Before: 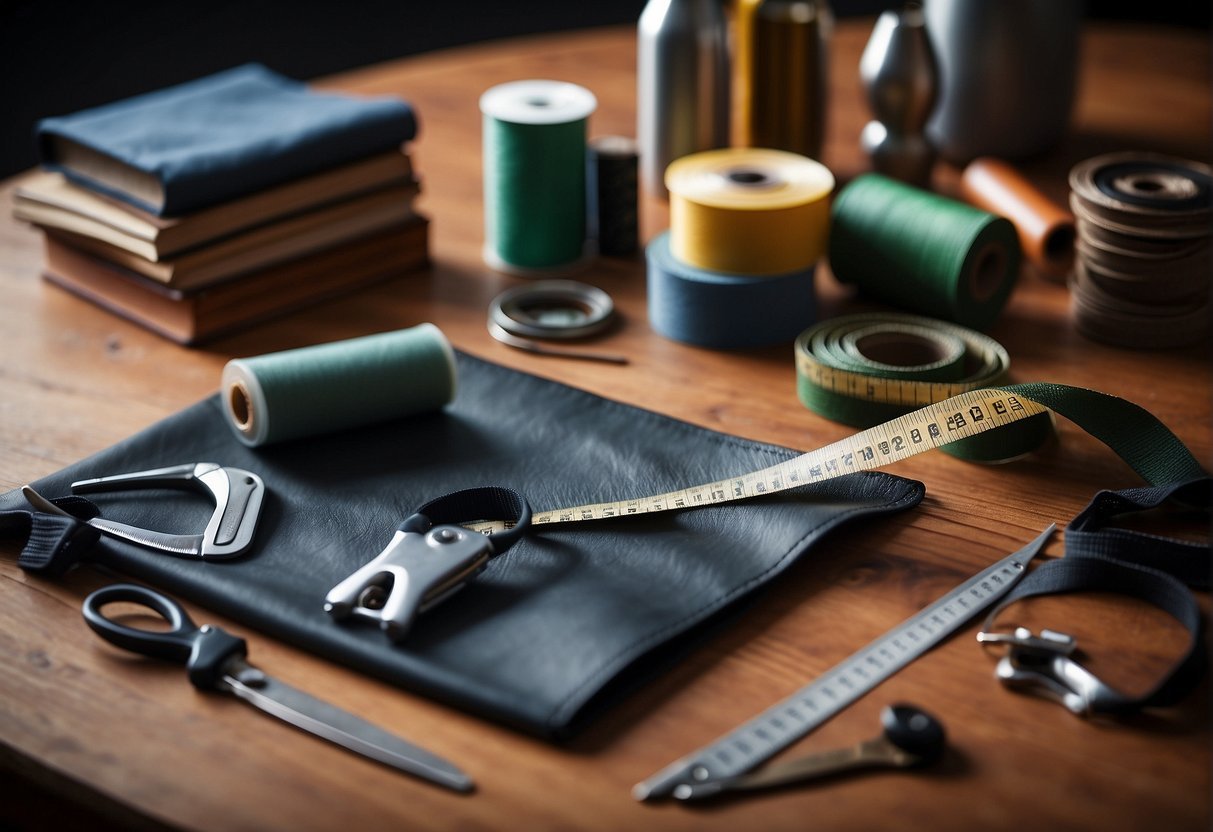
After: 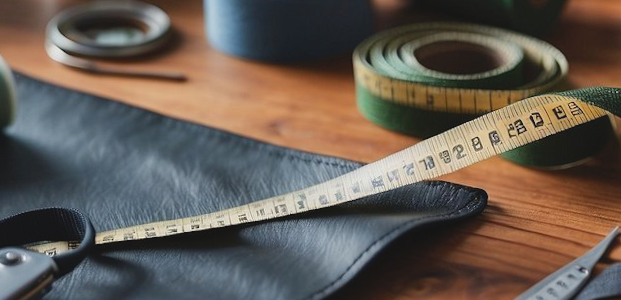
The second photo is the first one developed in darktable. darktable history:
contrast brightness saturation: contrast -0.11
crop: left 36.607%, top 34.735%, right 13.146%, bottom 30.611%
shadows and highlights: low approximation 0.01, soften with gaussian
rotate and perspective: rotation -1.75°, automatic cropping off
